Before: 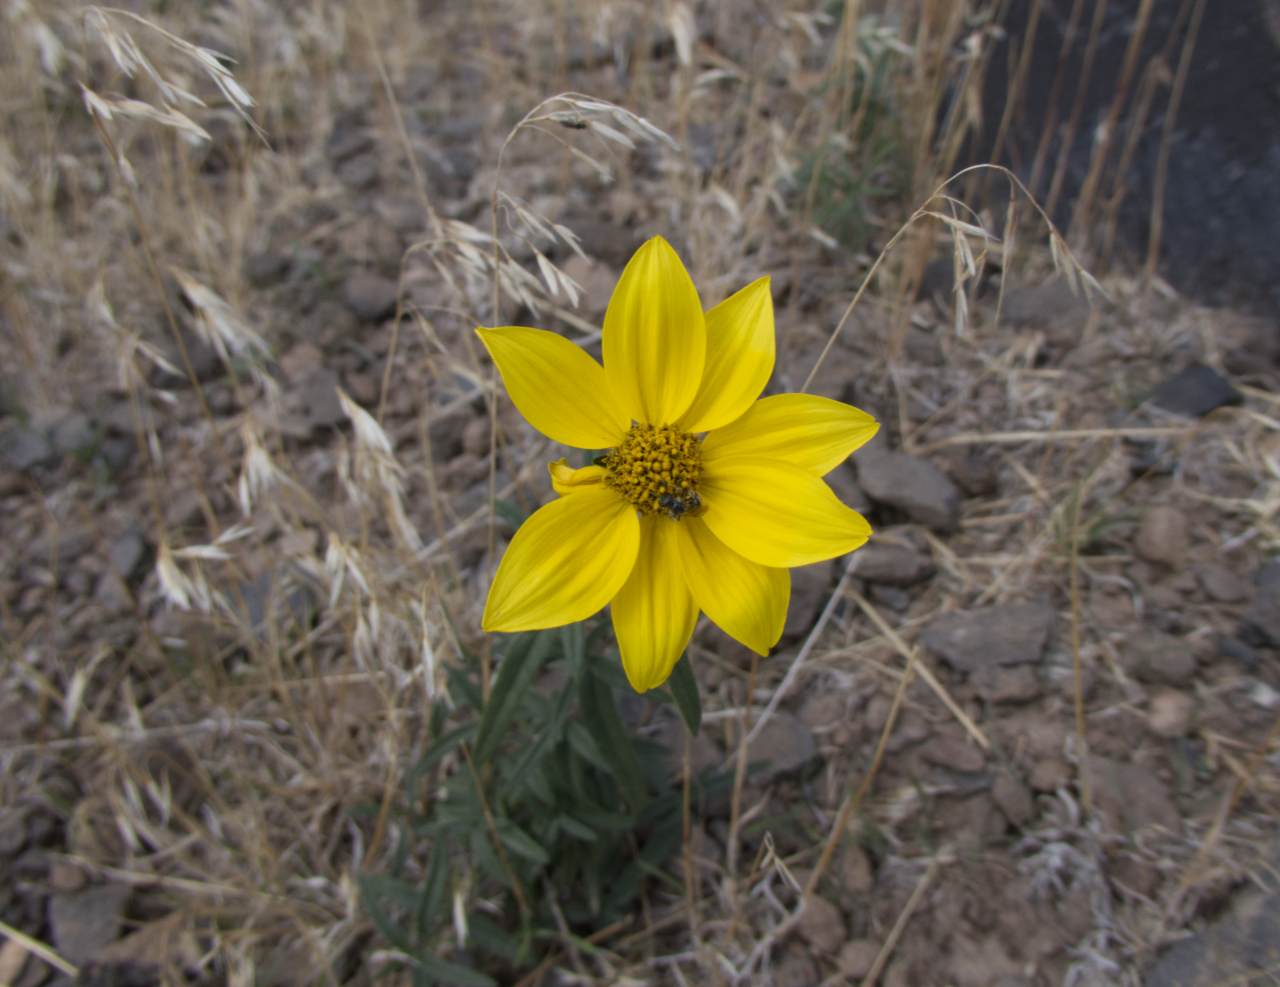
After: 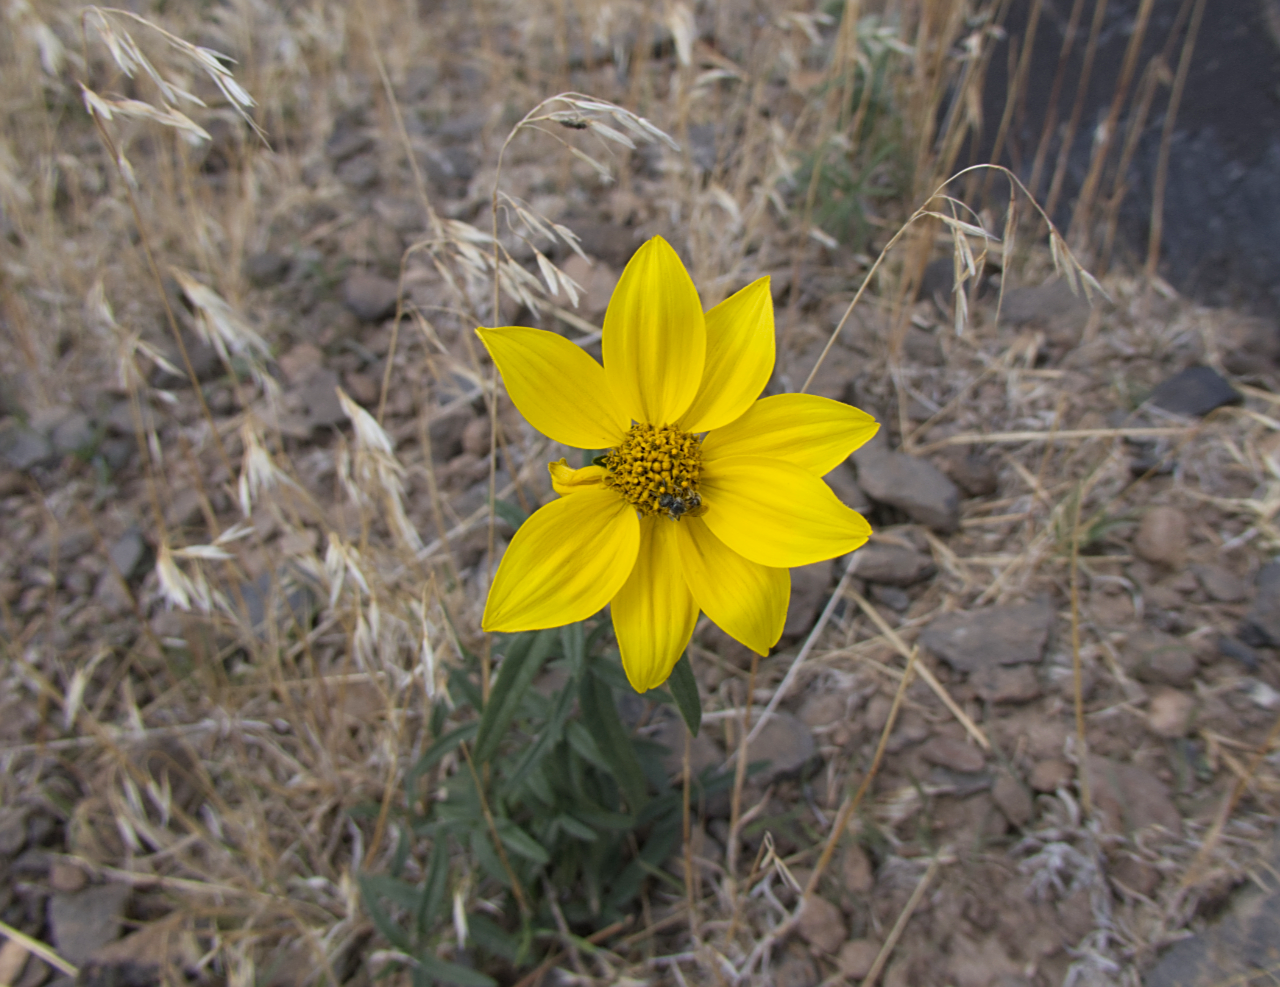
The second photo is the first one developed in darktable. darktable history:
contrast brightness saturation: contrast 0.07, brightness 0.08, saturation 0.18
sharpen: on, module defaults
